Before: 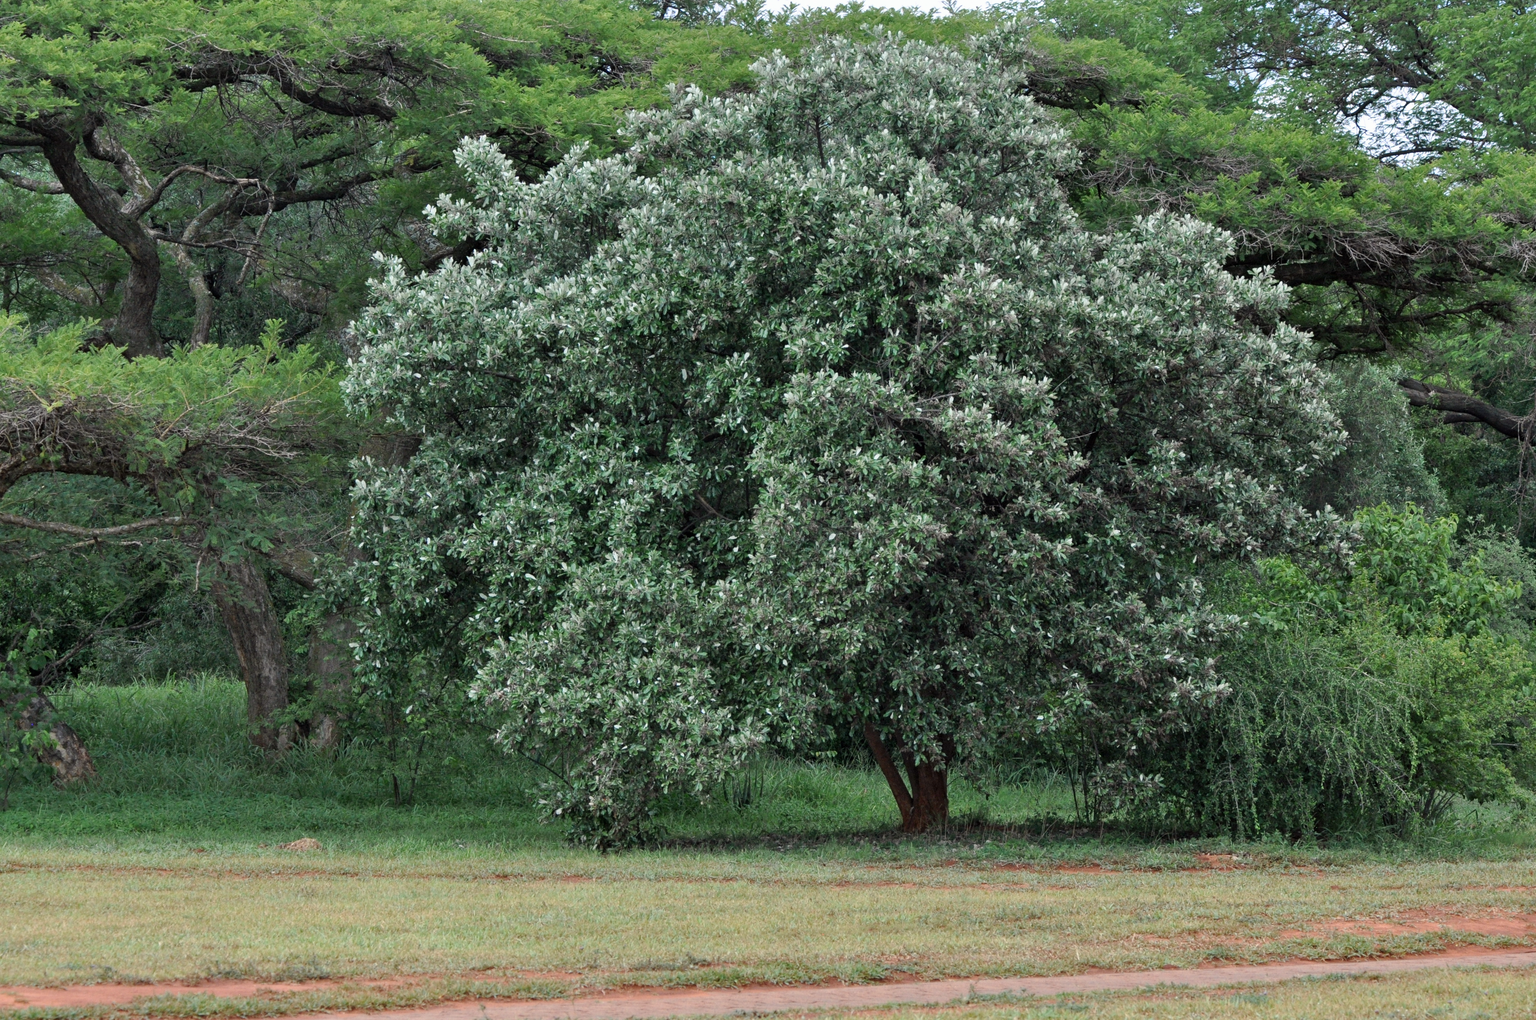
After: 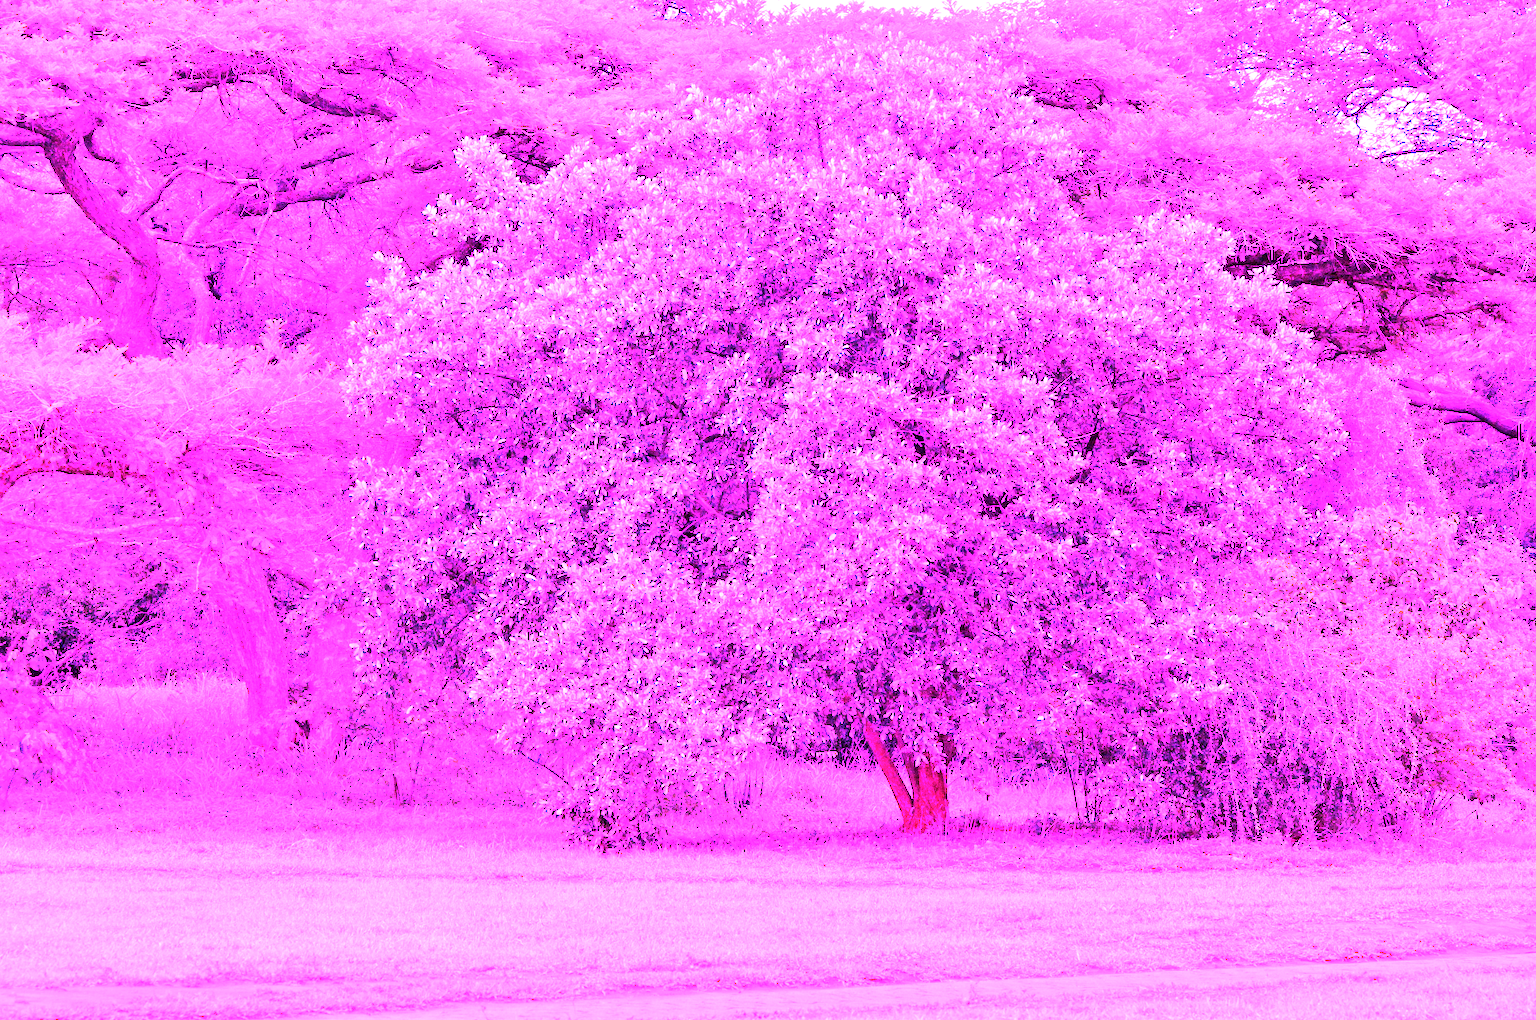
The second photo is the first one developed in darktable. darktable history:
exposure: exposure 0.127 EV, compensate highlight preservation false
white balance: red 8, blue 8
tone equalizer: on, module defaults
